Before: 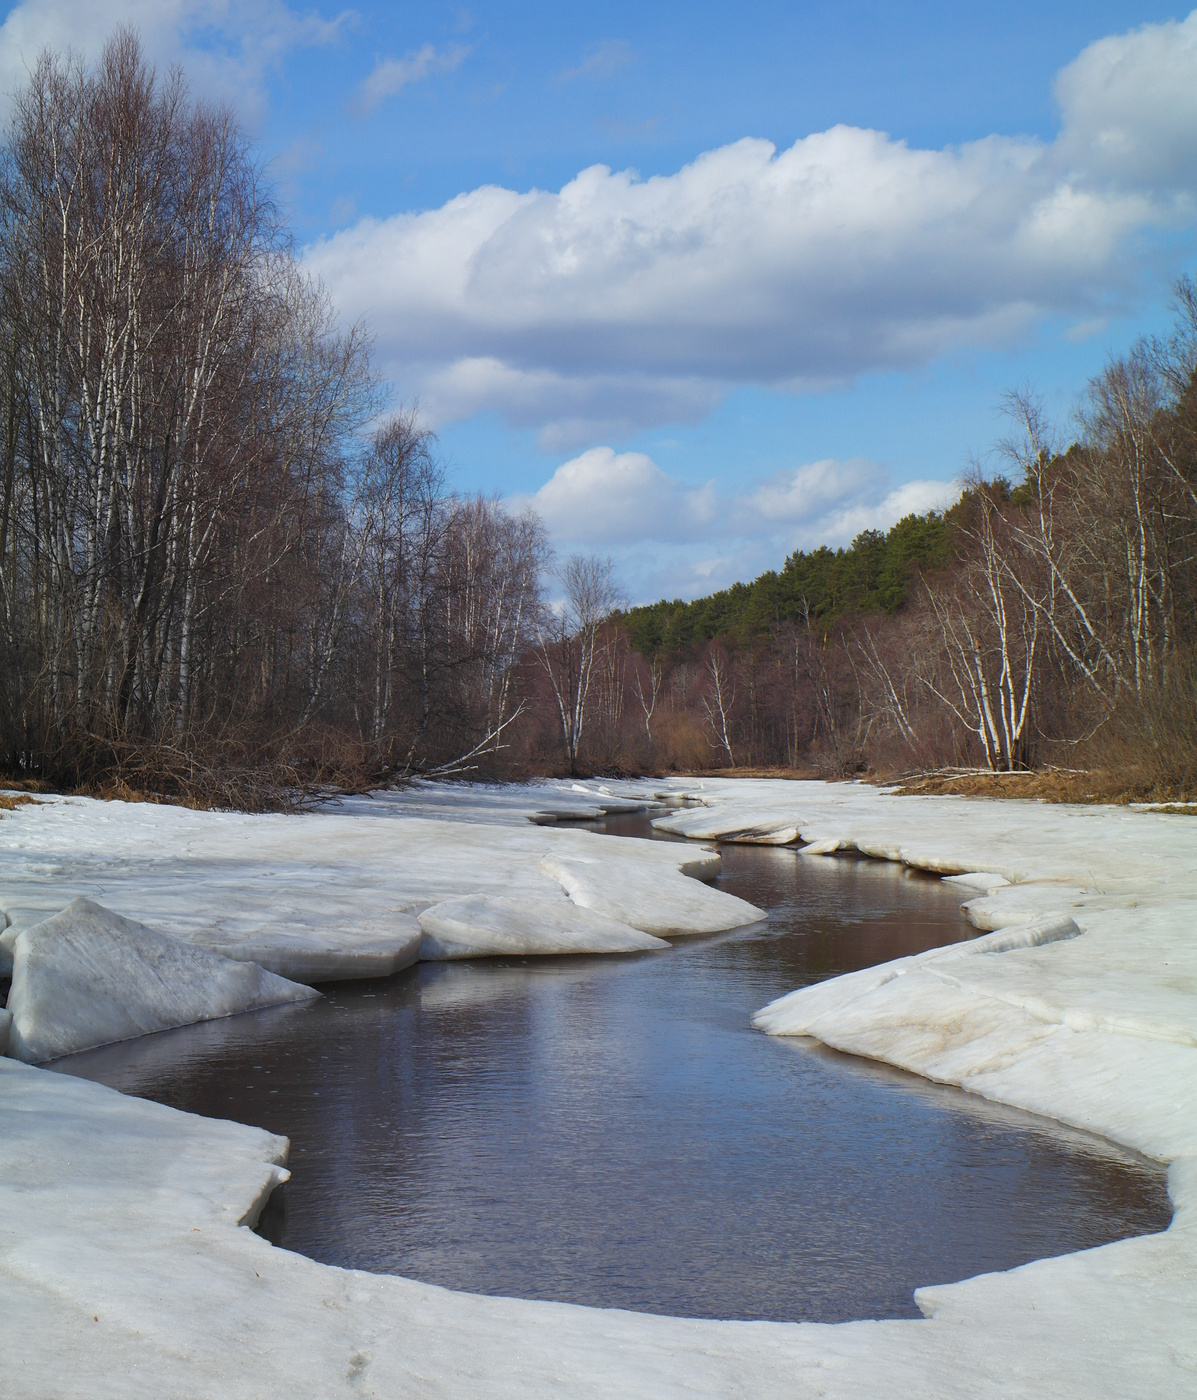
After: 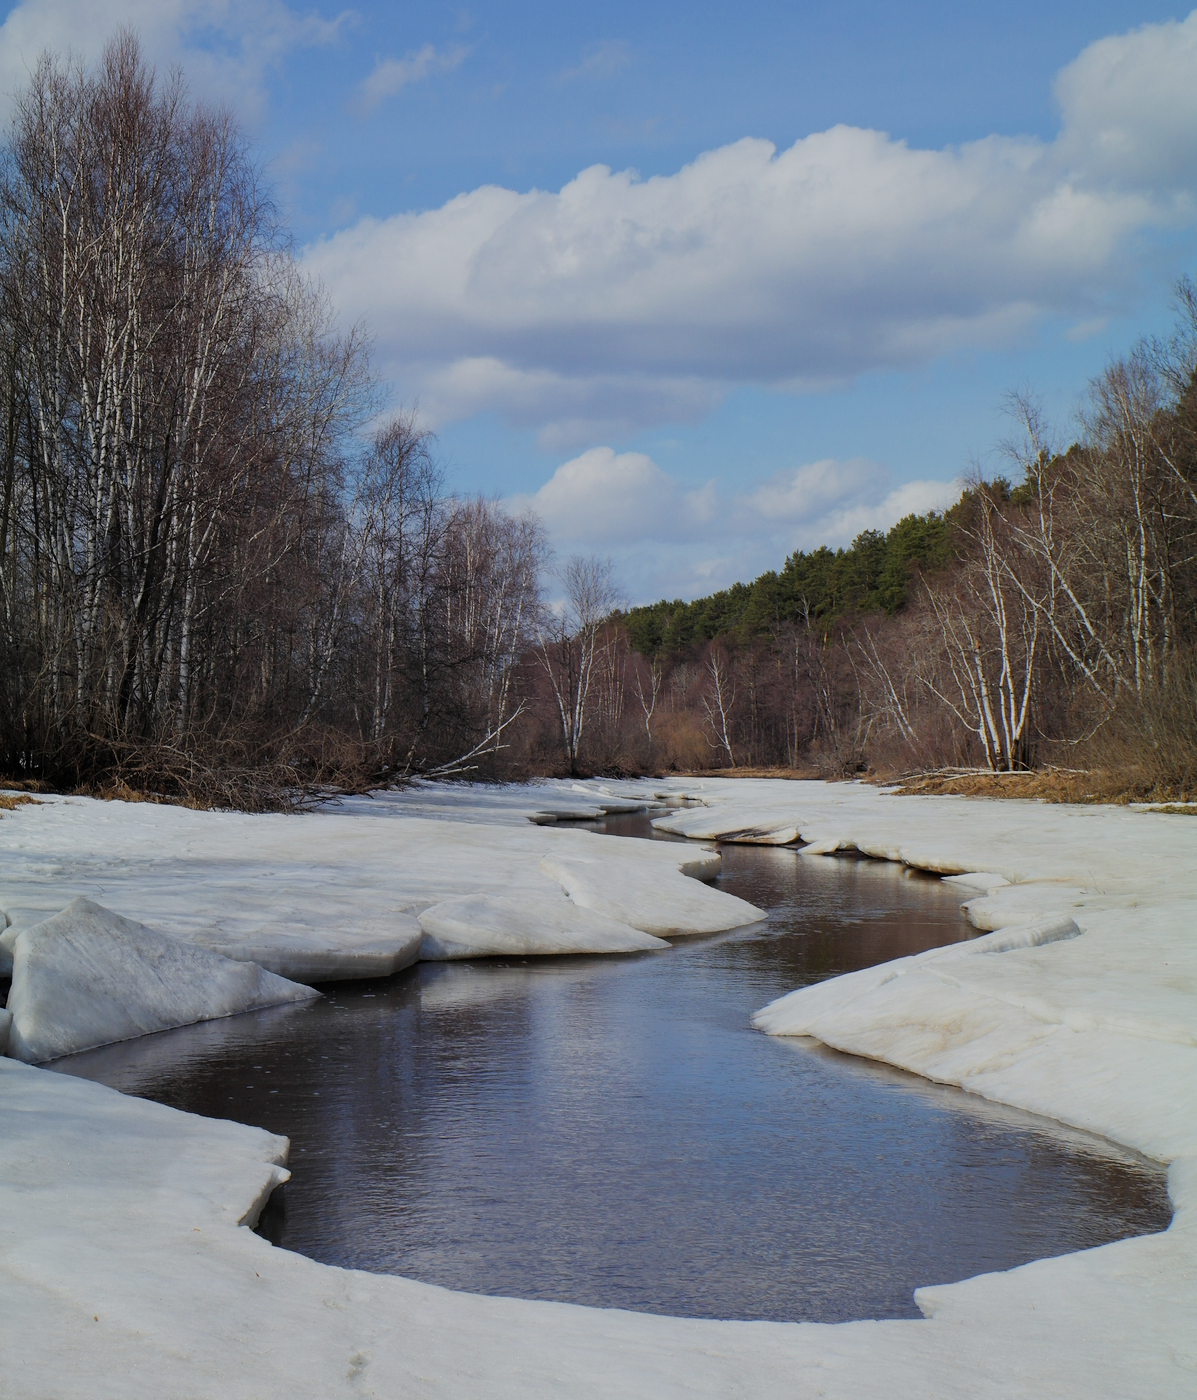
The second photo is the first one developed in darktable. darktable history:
filmic rgb: black relative exposure -6.99 EV, white relative exposure 5.6 EV, threshold 6 EV, hardness 2.84, enable highlight reconstruction true
